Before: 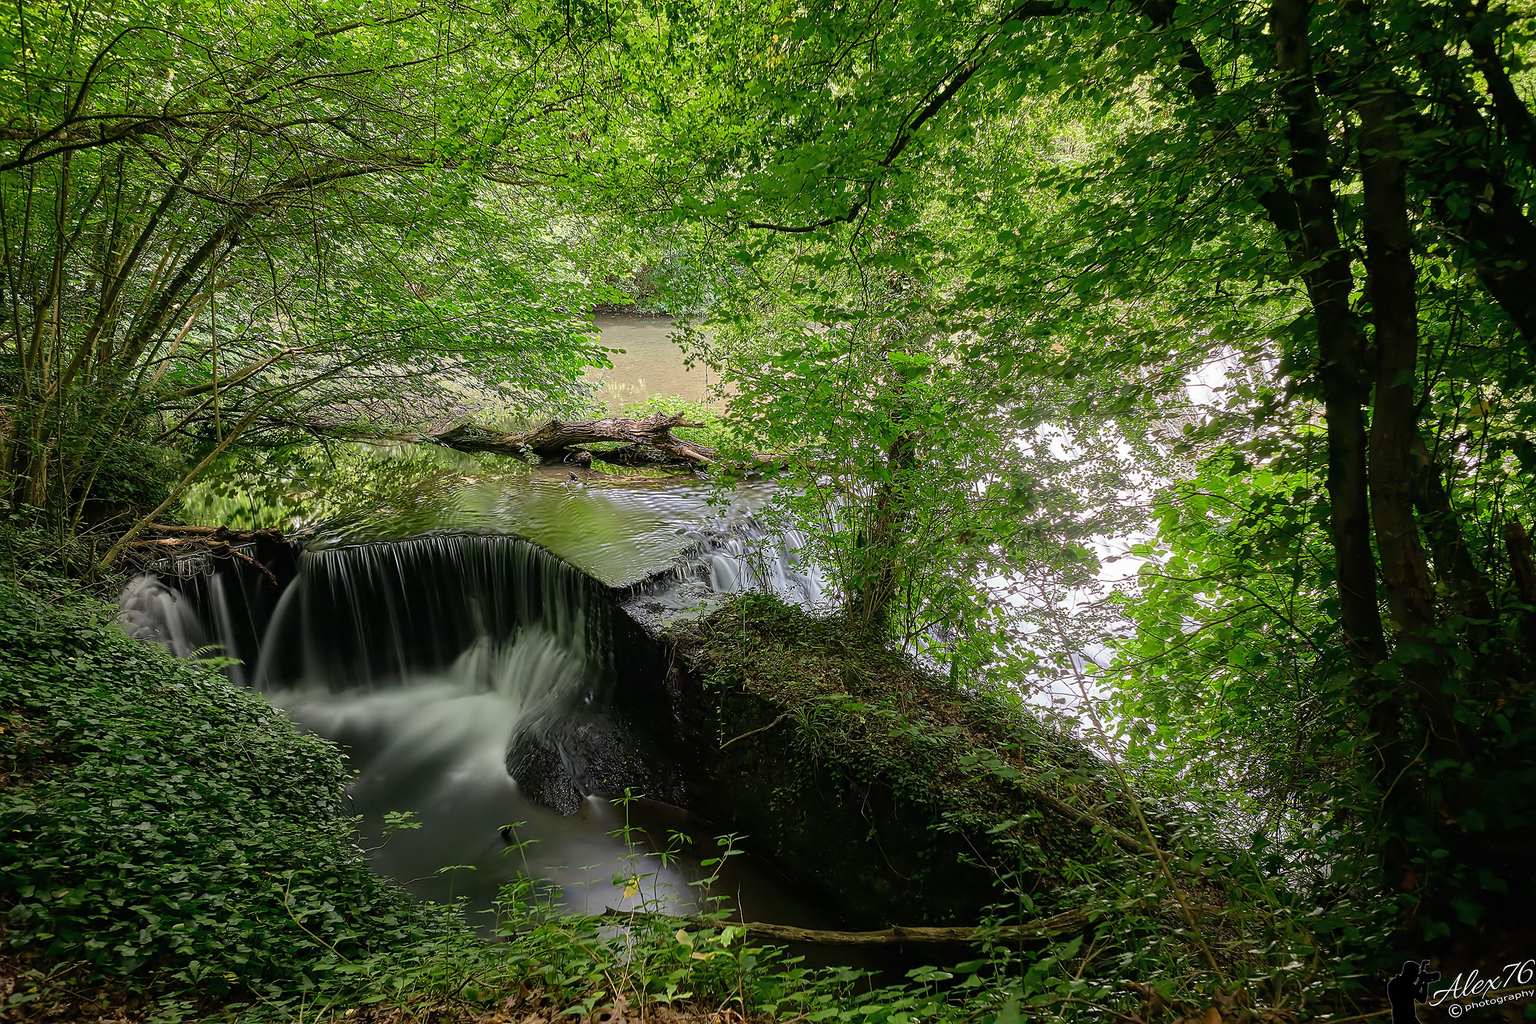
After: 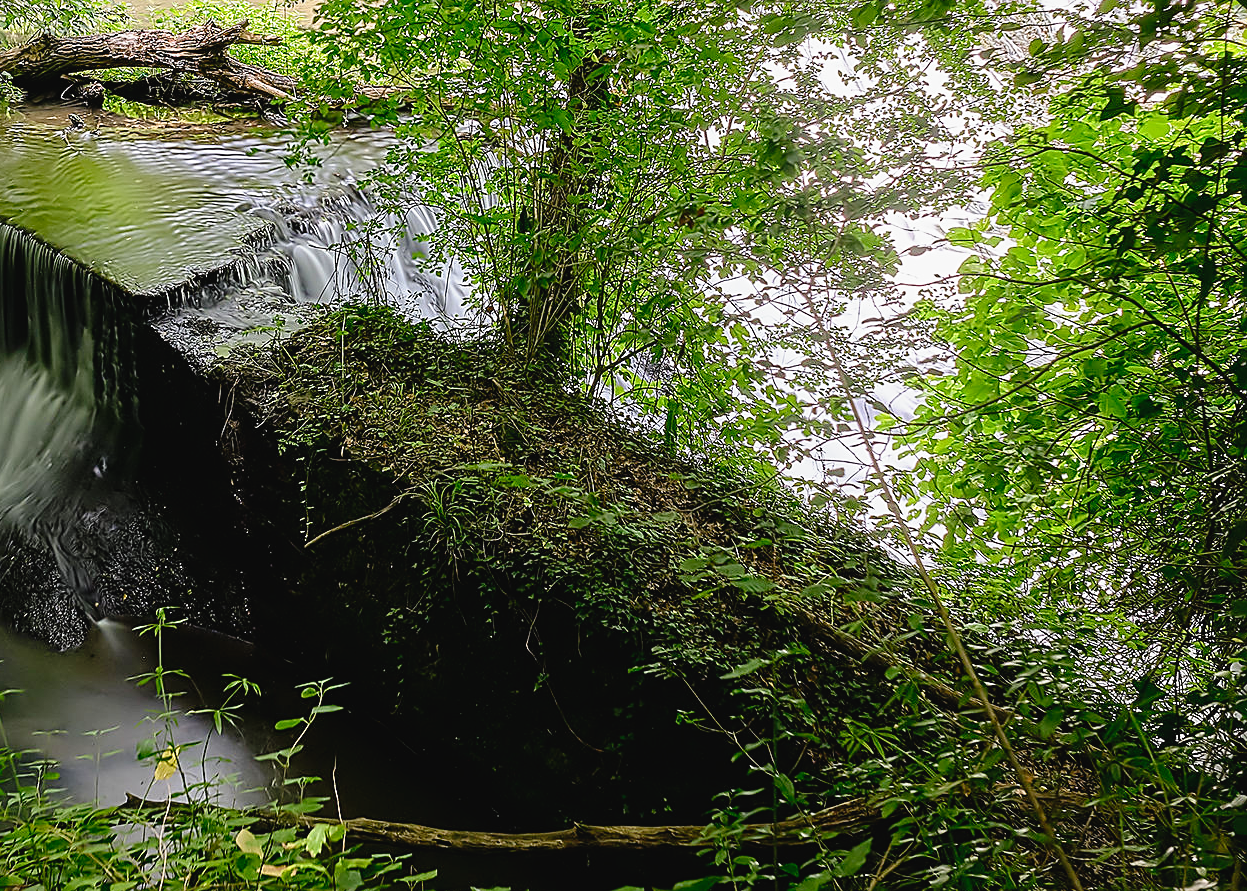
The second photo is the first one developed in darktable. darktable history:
tone curve: curves: ch0 [(0.003, 0.029) (0.037, 0.036) (0.149, 0.117) (0.297, 0.318) (0.422, 0.474) (0.531, 0.6) (0.743, 0.809) (0.889, 0.941) (1, 0.98)]; ch1 [(0, 0) (0.305, 0.325) (0.453, 0.437) (0.482, 0.479) (0.501, 0.5) (0.506, 0.503) (0.564, 0.578) (0.587, 0.625) (0.666, 0.727) (1, 1)]; ch2 [(0, 0) (0.323, 0.277) (0.408, 0.399) (0.45, 0.48) (0.499, 0.502) (0.512, 0.523) (0.57, 0.595) (0.653, 0.671) (0.768, 0.744) (1, 1)], preserve colors none
crop: left 34.188%, top 38.954%, right 13.815%, bottom 5.296%
sharpen: on, module defaults
